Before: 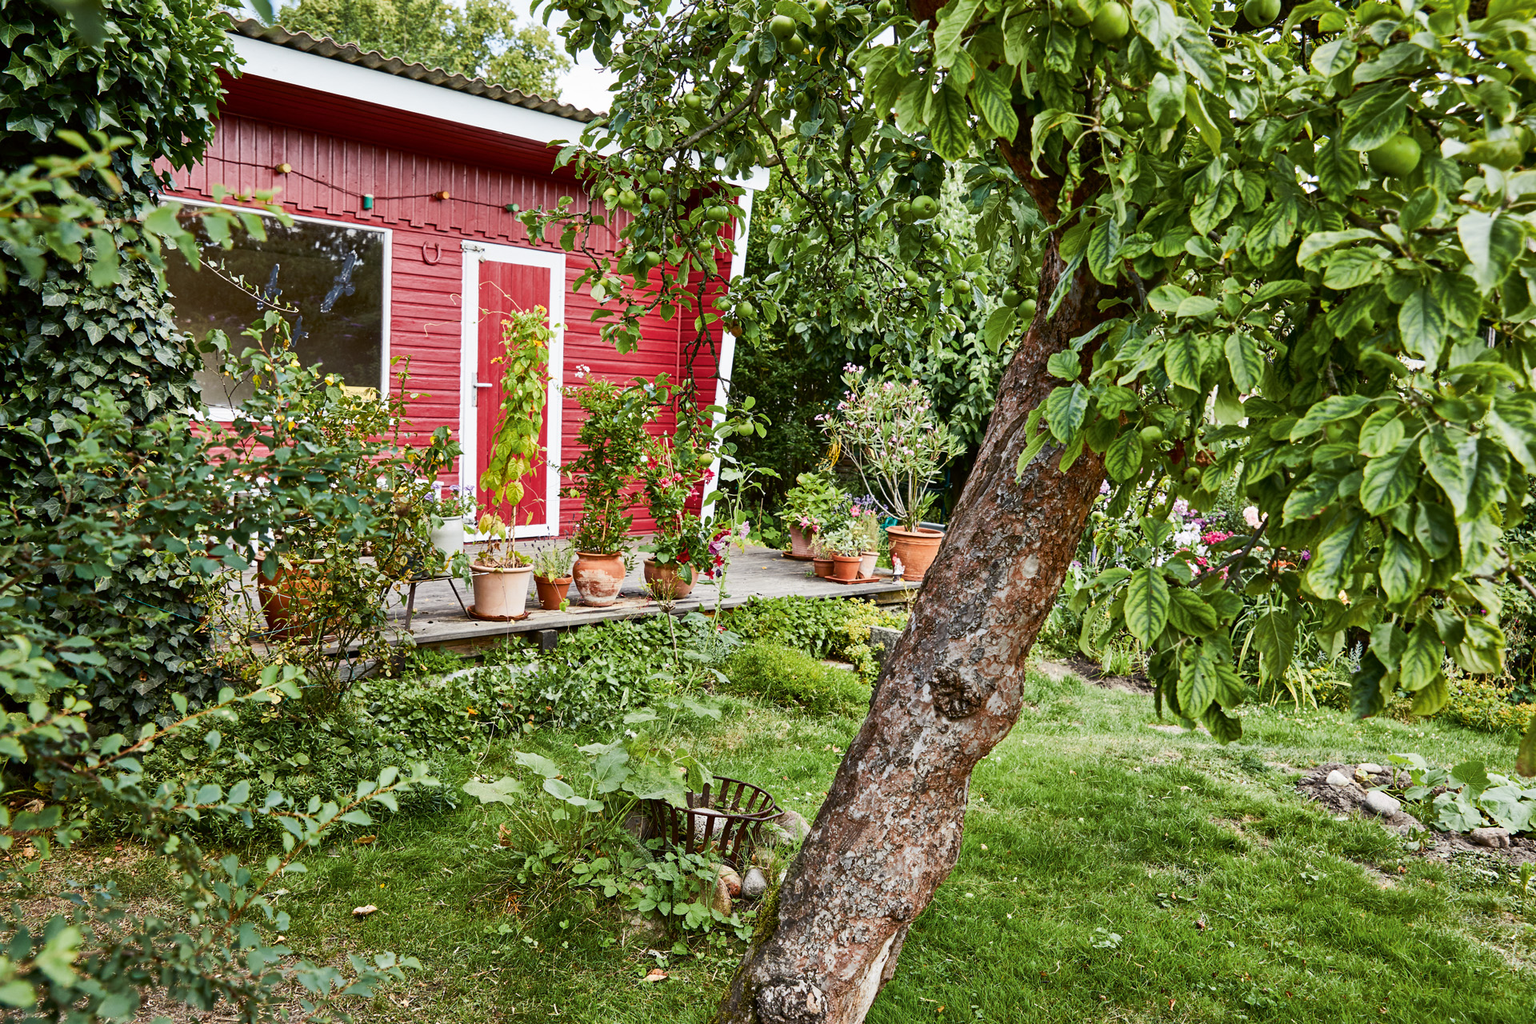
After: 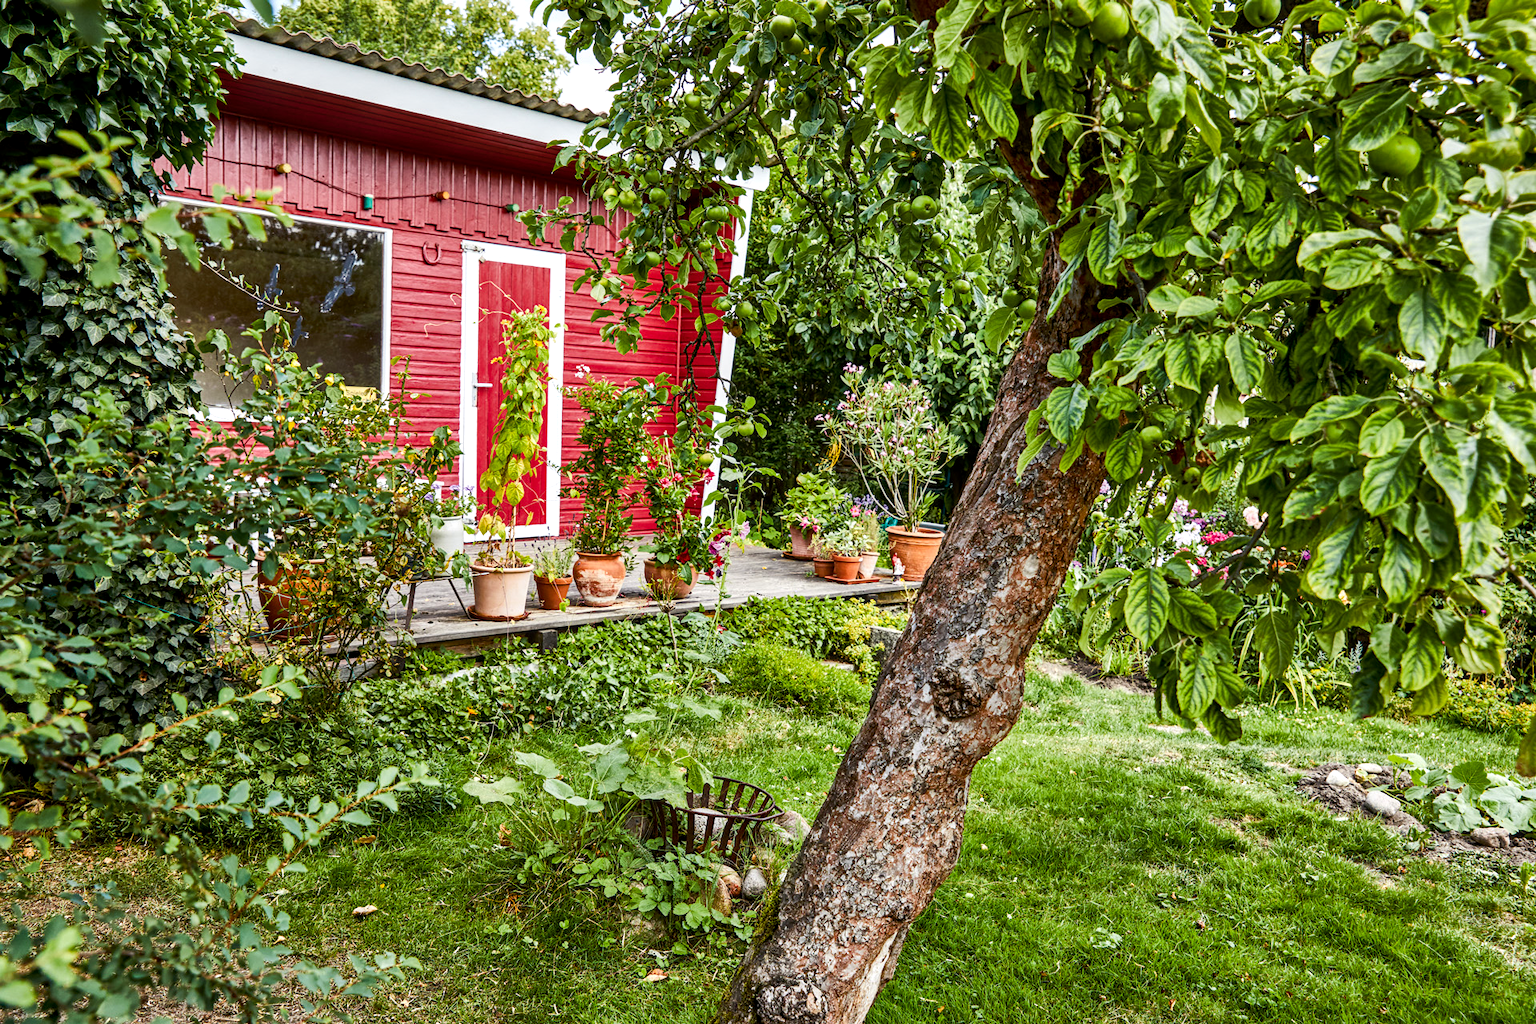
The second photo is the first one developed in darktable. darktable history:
color balance rgb: linear chroma grading › global chroma 3.45%, perceptual saturation grading › global saturation 11.24%, perceptual brilliance grading › global brilliance 3.04%, global vibrance 2.8%
local contrast: detail 130%
